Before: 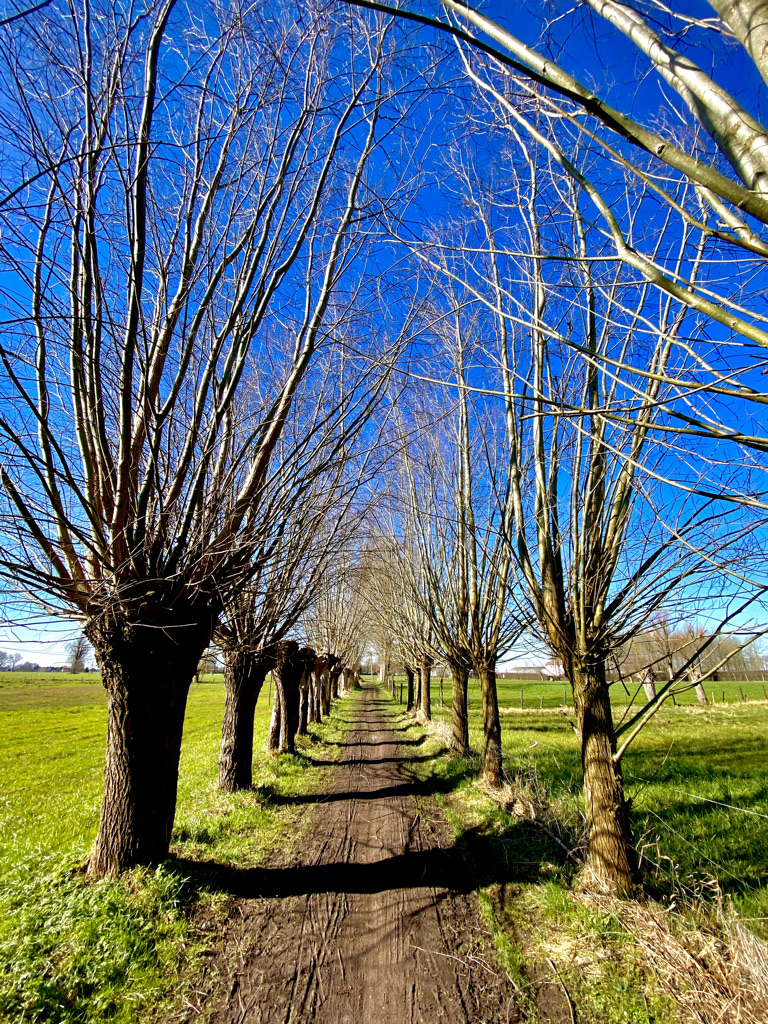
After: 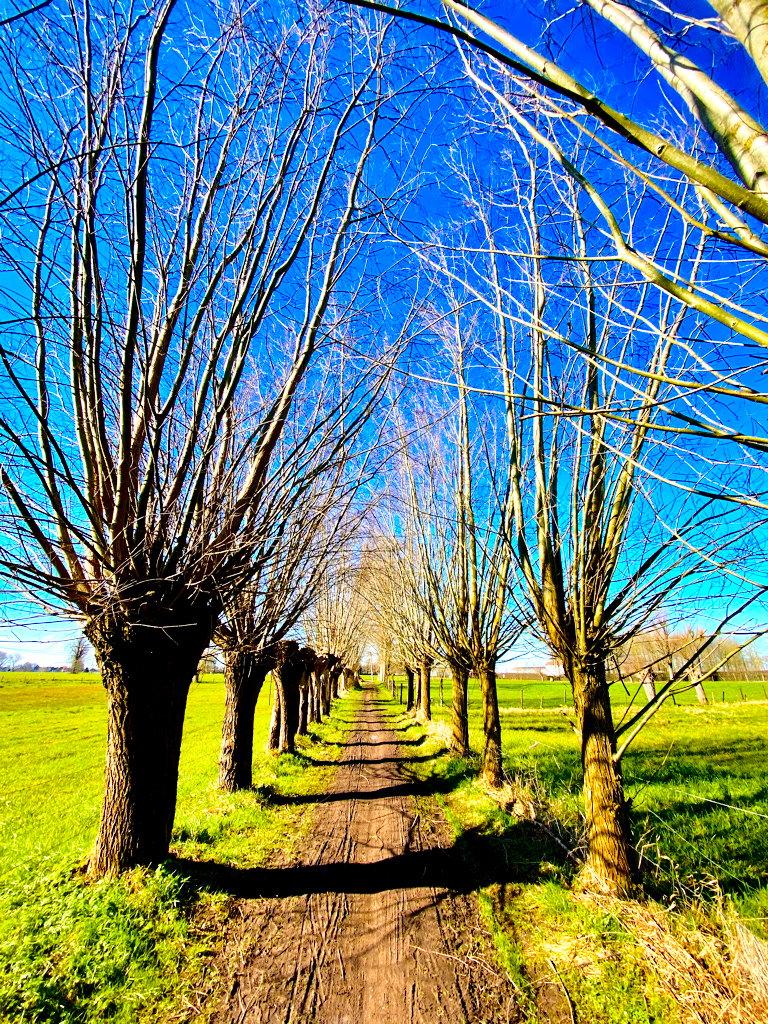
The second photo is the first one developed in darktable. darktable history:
base curve: curves: ch0 [(0, 0) (0.028, 0.03) (0.121, 0.232) (0.46, 0.748) (0.859, 0.968) (1, 1)]
color balance rgb: perceptual saturation grading › global saturation 30%
